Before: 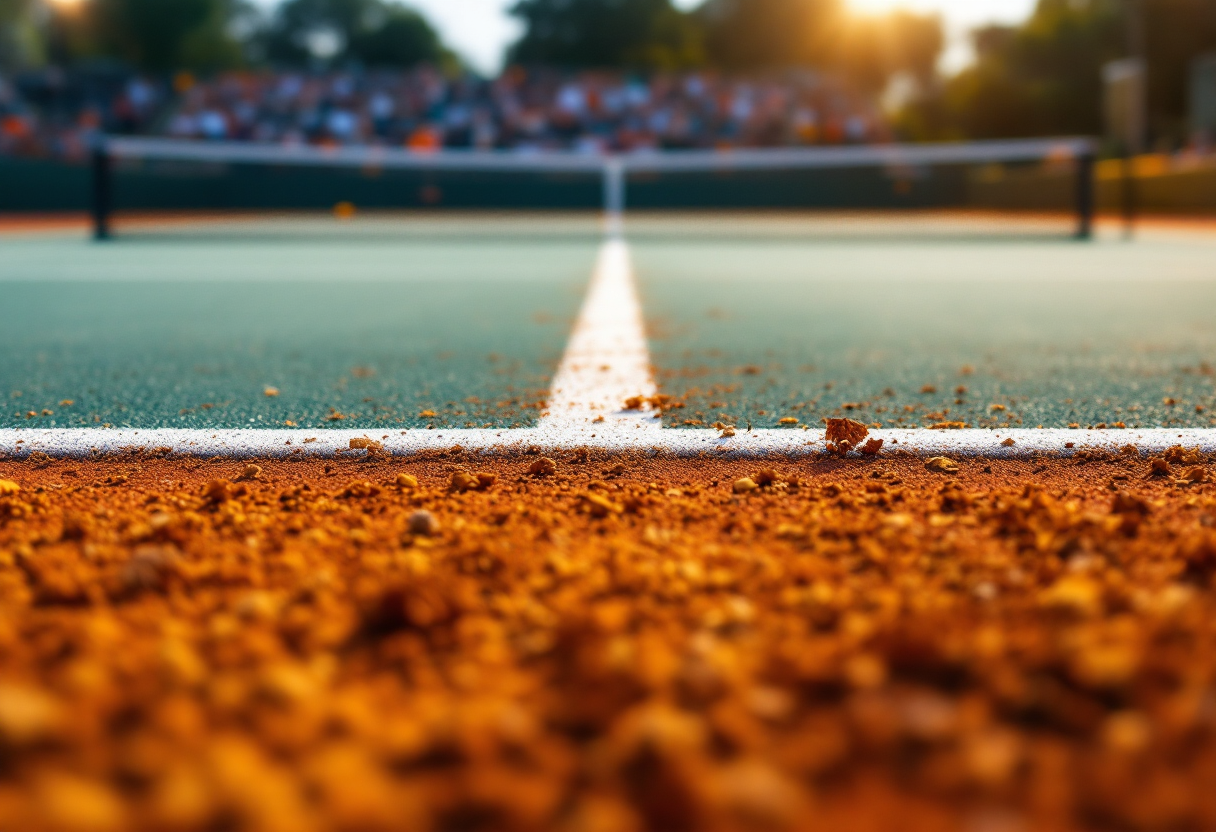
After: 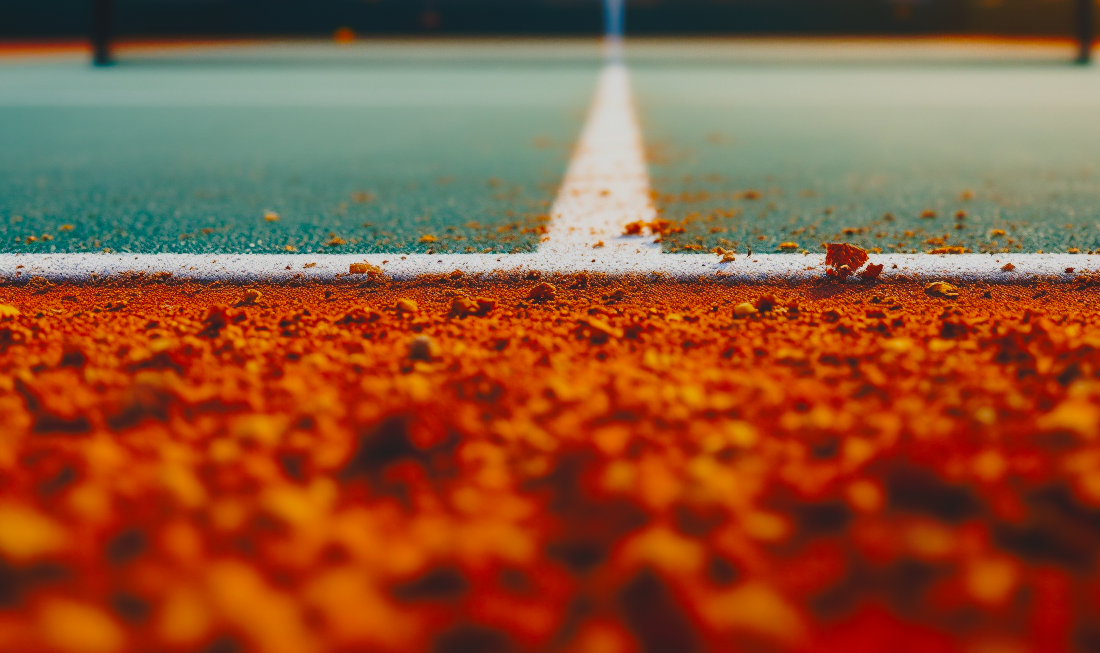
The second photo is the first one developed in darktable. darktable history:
base curve: curves: ch0 [(0, 0) (0.073, 0.04) (0.157, 0.139) (0.492, 0.492) (0.758, 0.758) (1, 1)], preserve colors none
local contrast: detail 71%
crop: top 21.152%, right 9.464%, bottom 0.287%
tone equalizer: on, module defaults
contrast brightness saturation: saturation 0.098
